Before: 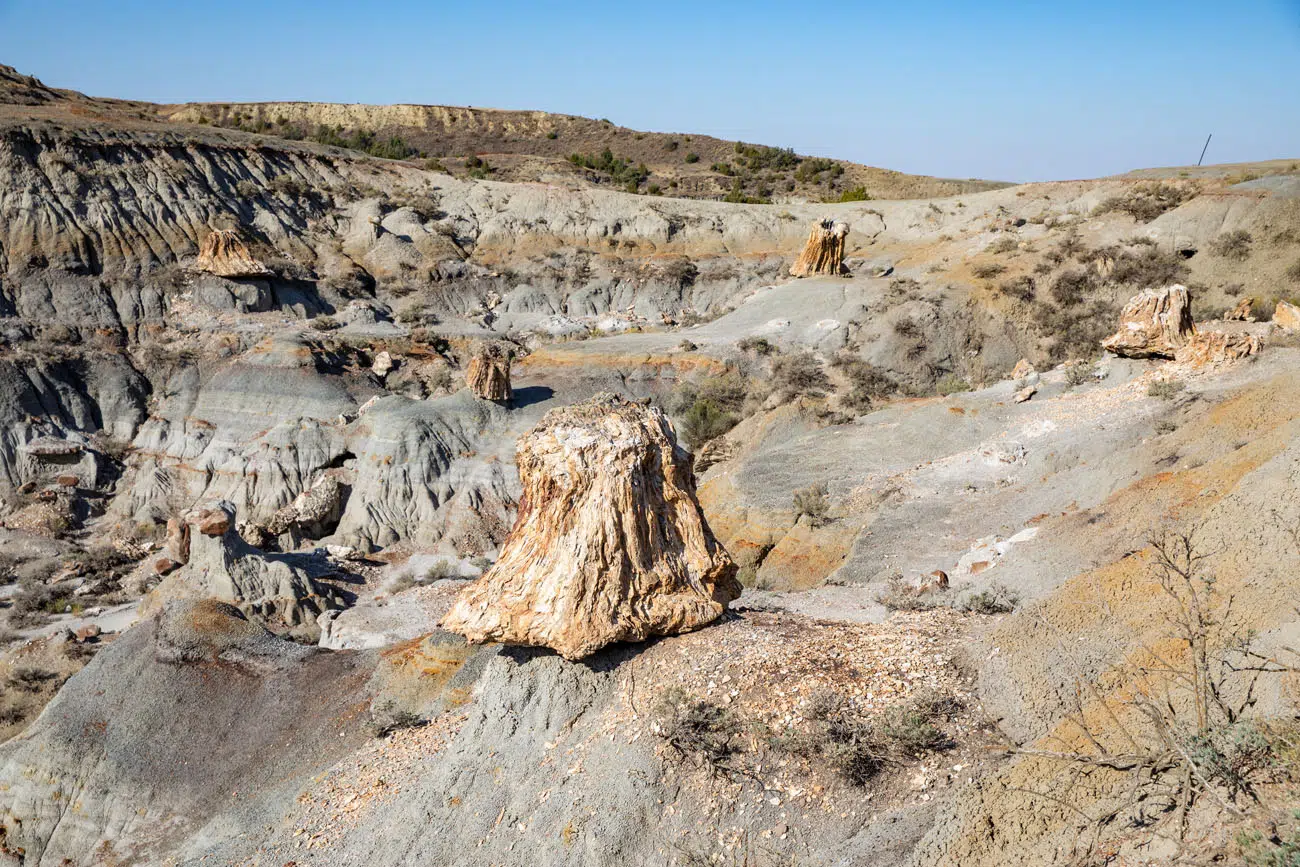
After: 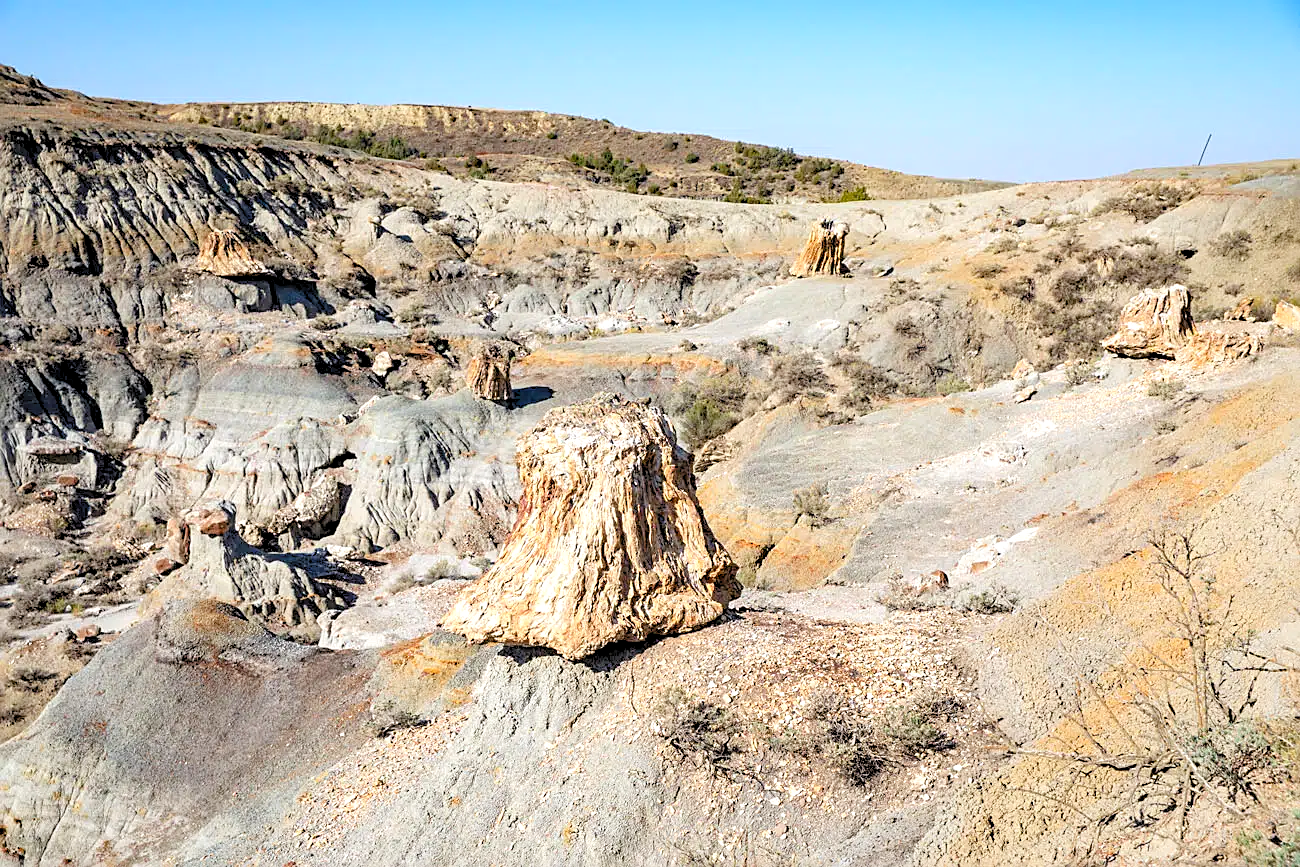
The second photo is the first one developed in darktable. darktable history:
levels: gray 50.87%, levels [0.044, 0.416, 0.908]
sharpen: on, module defaults
